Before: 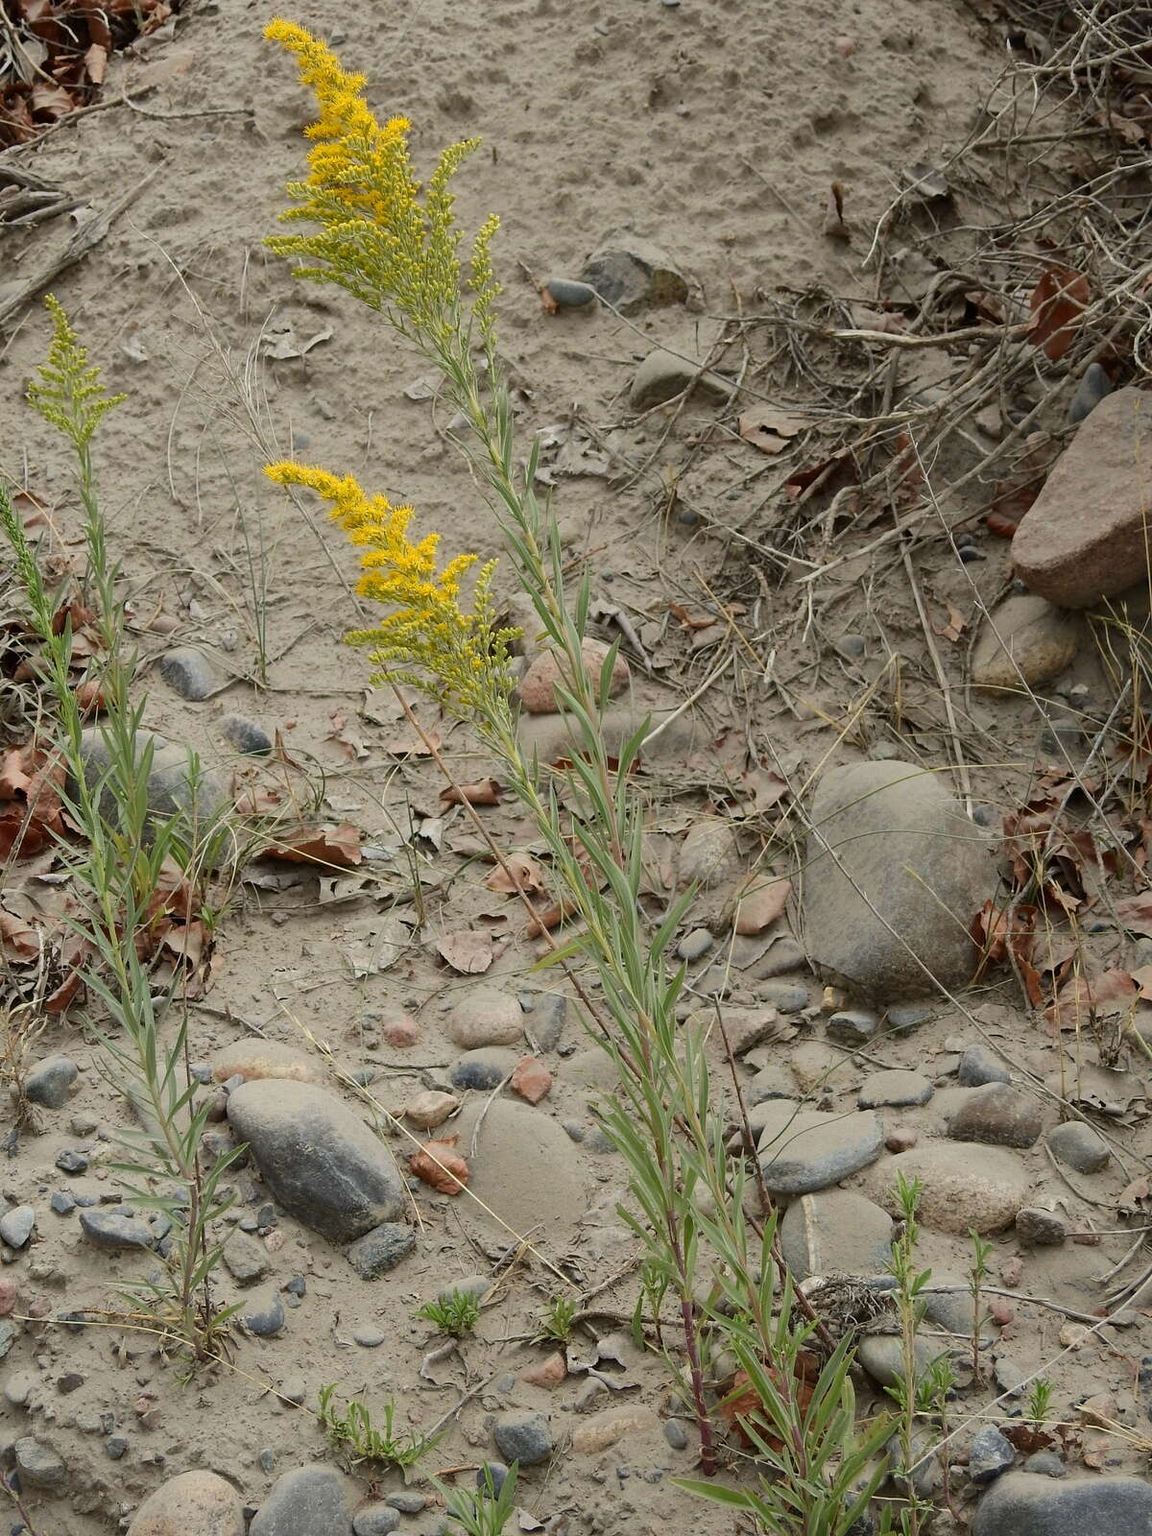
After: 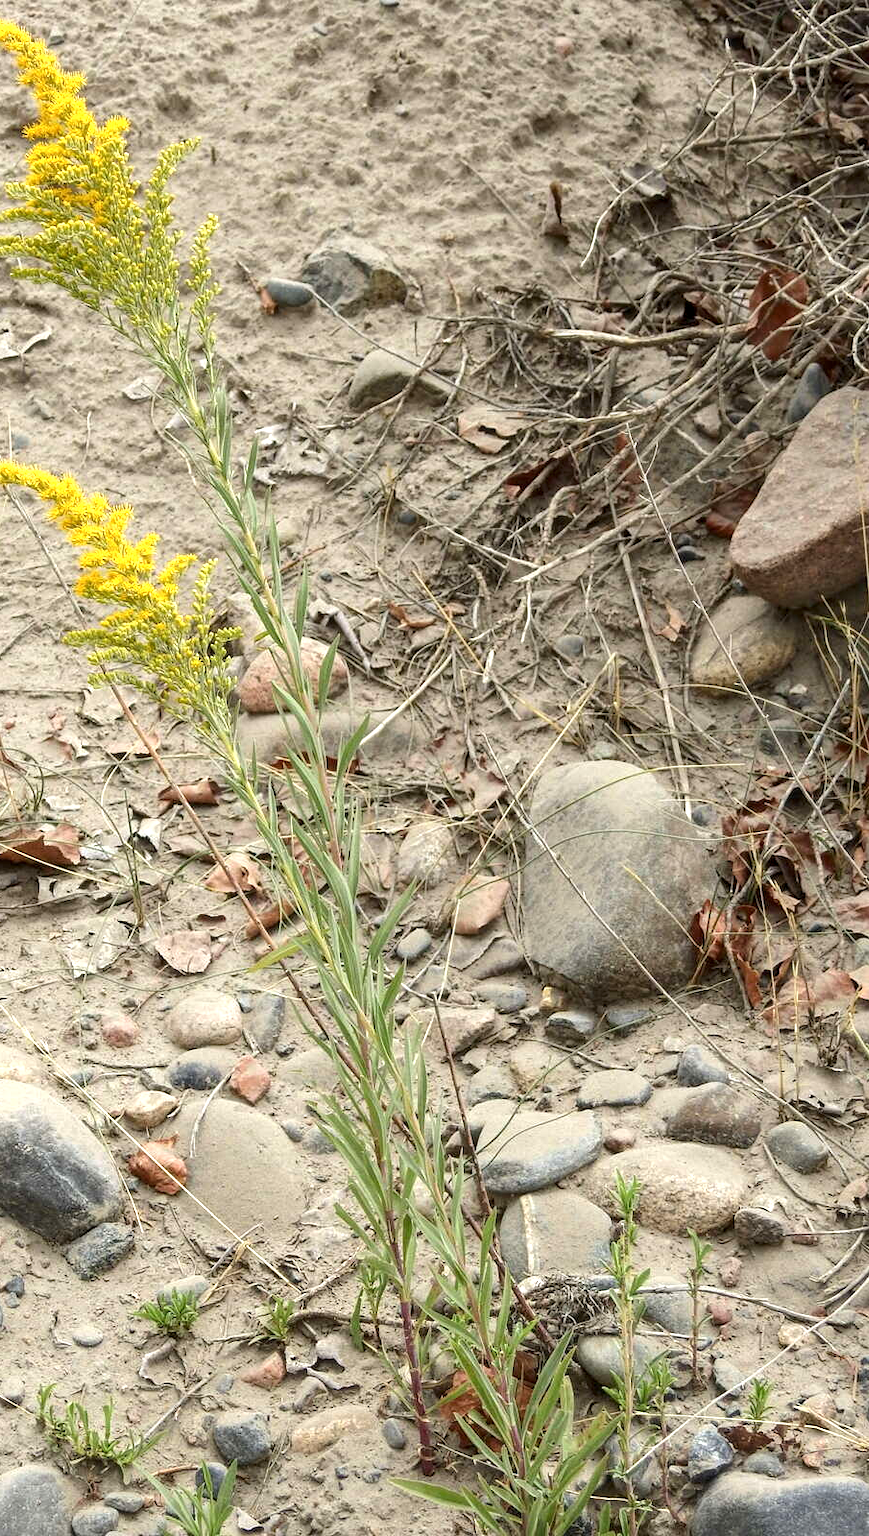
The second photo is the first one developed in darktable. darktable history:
exposure: black level correction -0.001, exposure 0.904 EV, compensate highlight preservation false
crop and rotate: left 24.495%
local contrast: detail 130%
